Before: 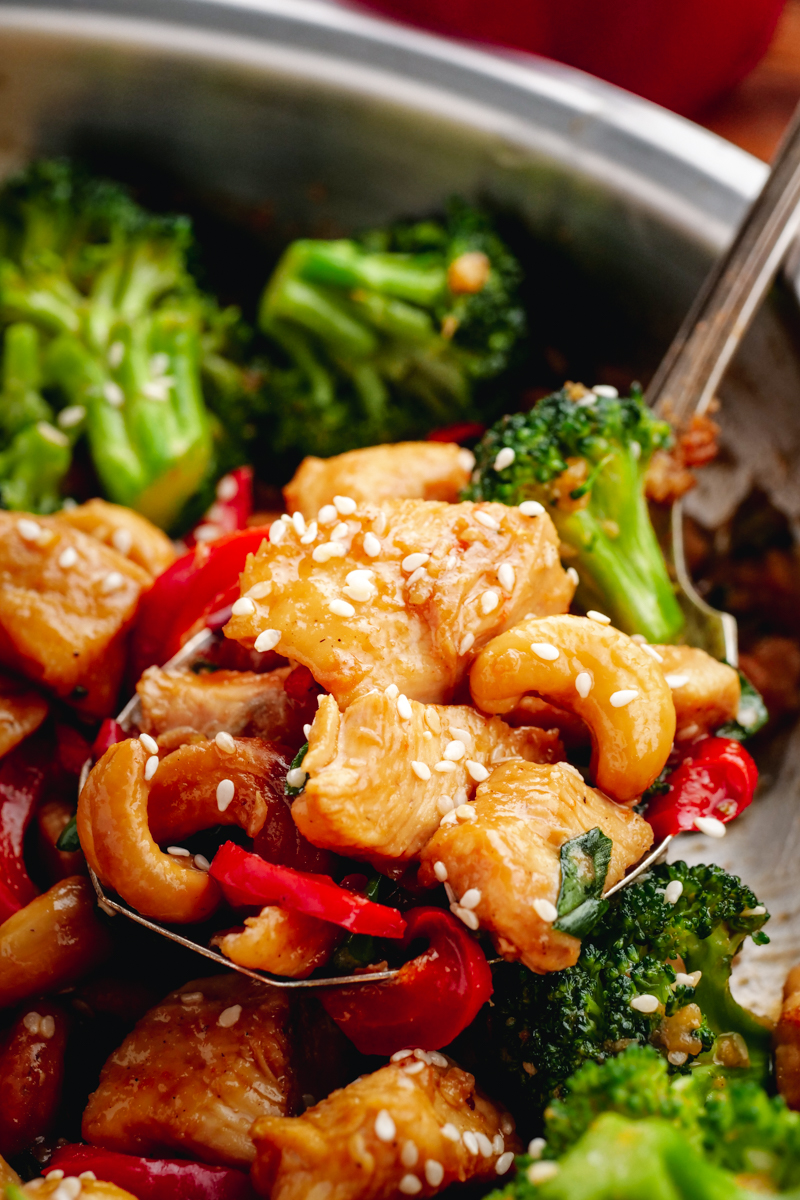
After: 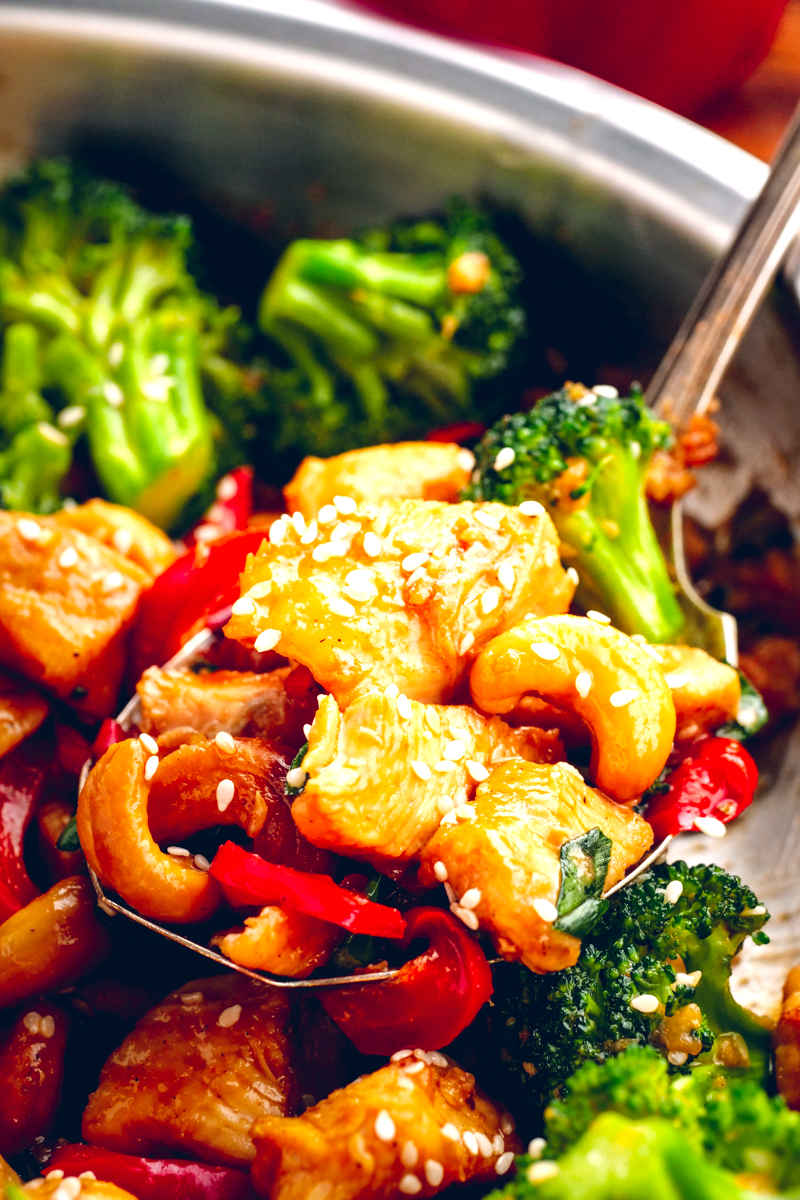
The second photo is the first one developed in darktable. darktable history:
exposure: exposure 0.722 EV, compensate highlight preservation false
color balance rgb: shadows lift › hue 87.51°, highlights gain › chroma 0.68%, highlights gain › hue 55.1°, global offset › chroma 0.13%, global offset › hue 253.66°, linear chroma grading › global chroma 0.5%, perceptual saturation grading › global saturation 16.38%
